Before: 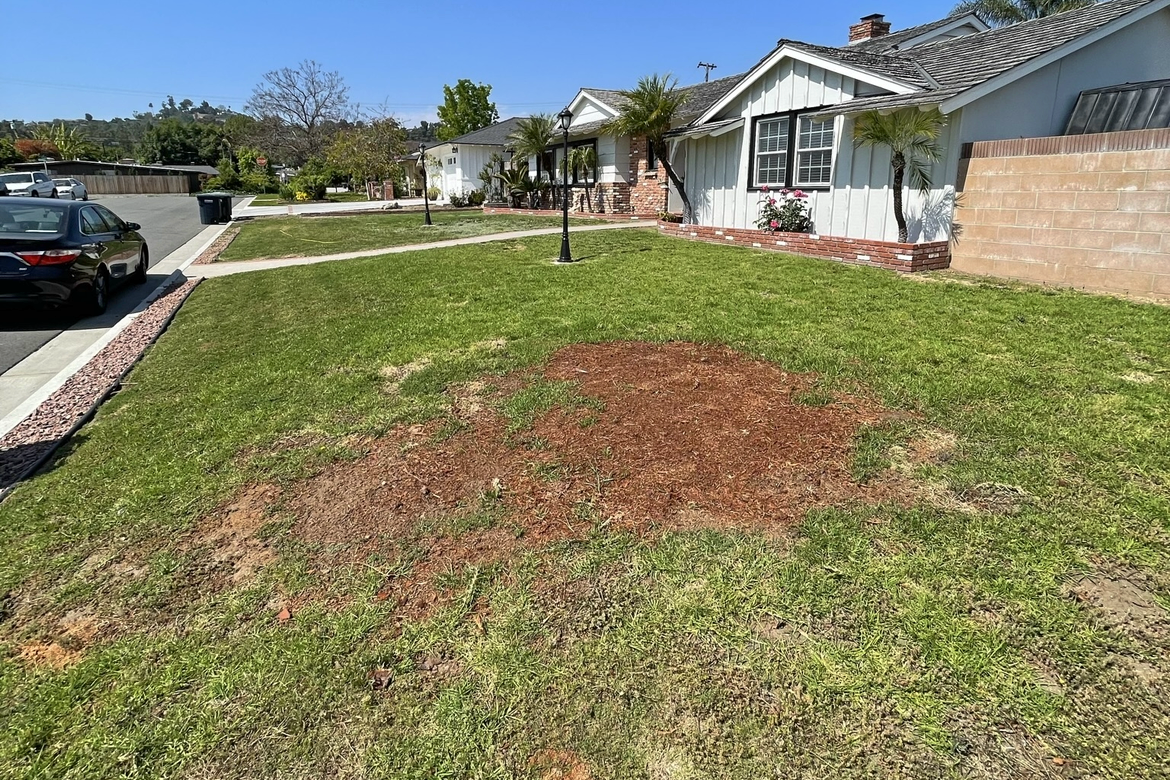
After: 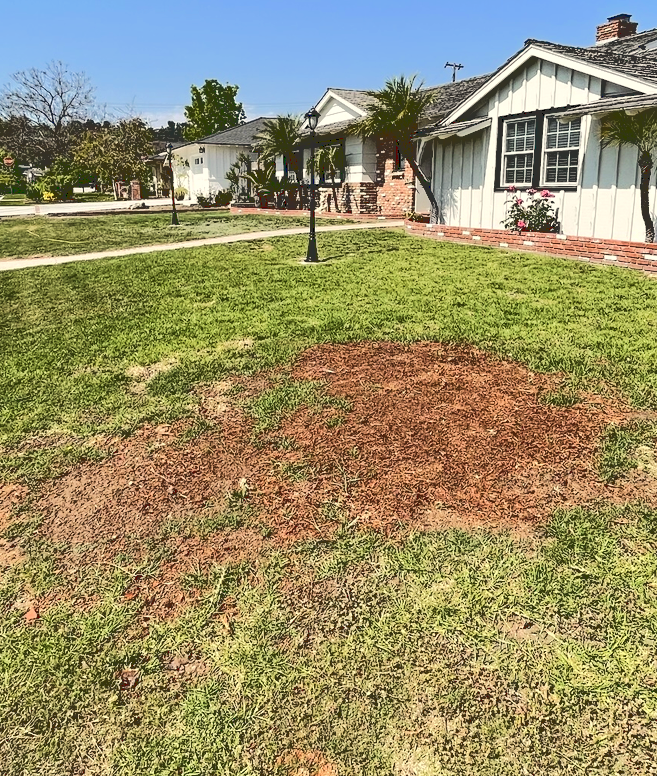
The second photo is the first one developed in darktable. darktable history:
crop: left 21.674%, right 22.086%
shadows and highlights: shadows 0, highlights 40
color balance rgb: on, module defaults
white balance: red 1.045, blue 0.932
tone equalizer: on, module defaults
base curve: curves: ch0 [(0.065, 0.026) (0.236, 0.358) (0.53, 0.546) (0.777, 0.841) (0.924, 0.992)], preserve colors average RGB
